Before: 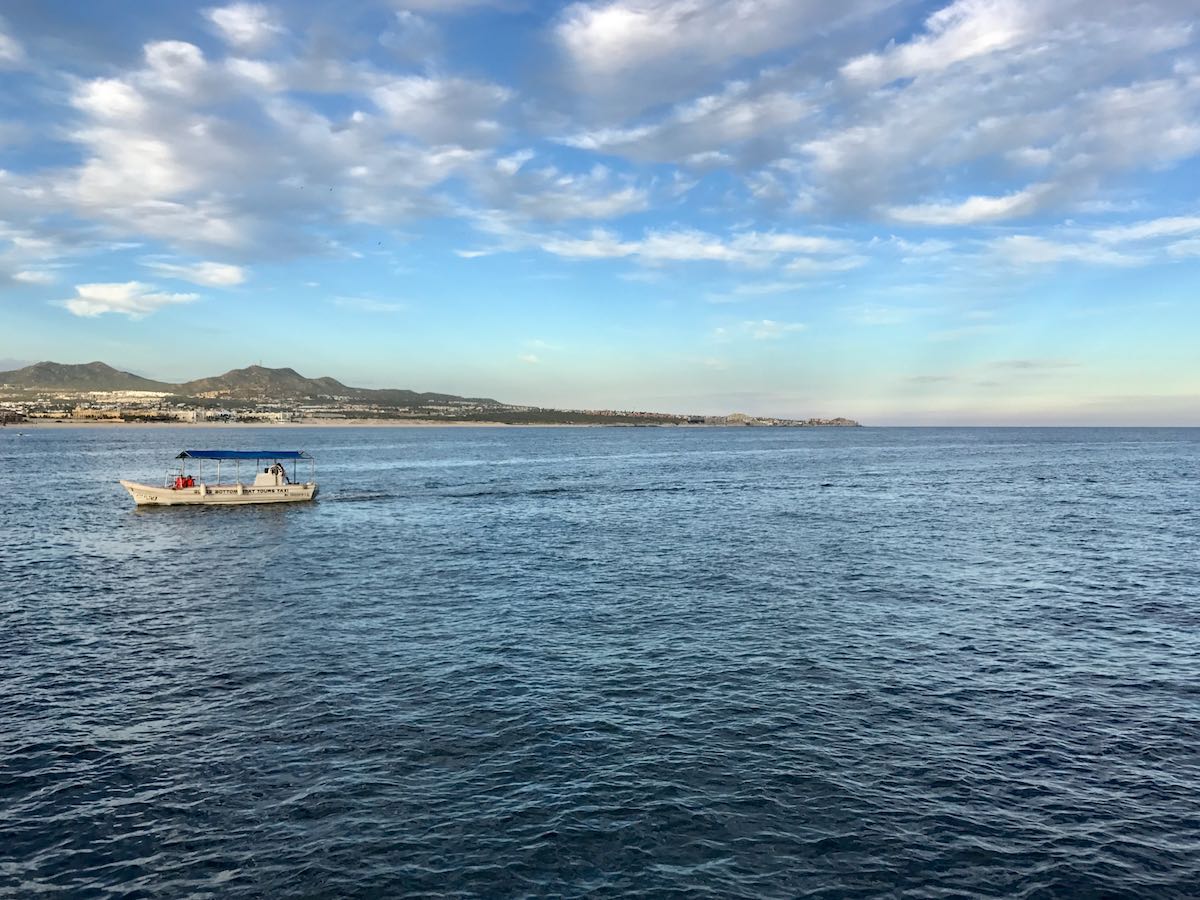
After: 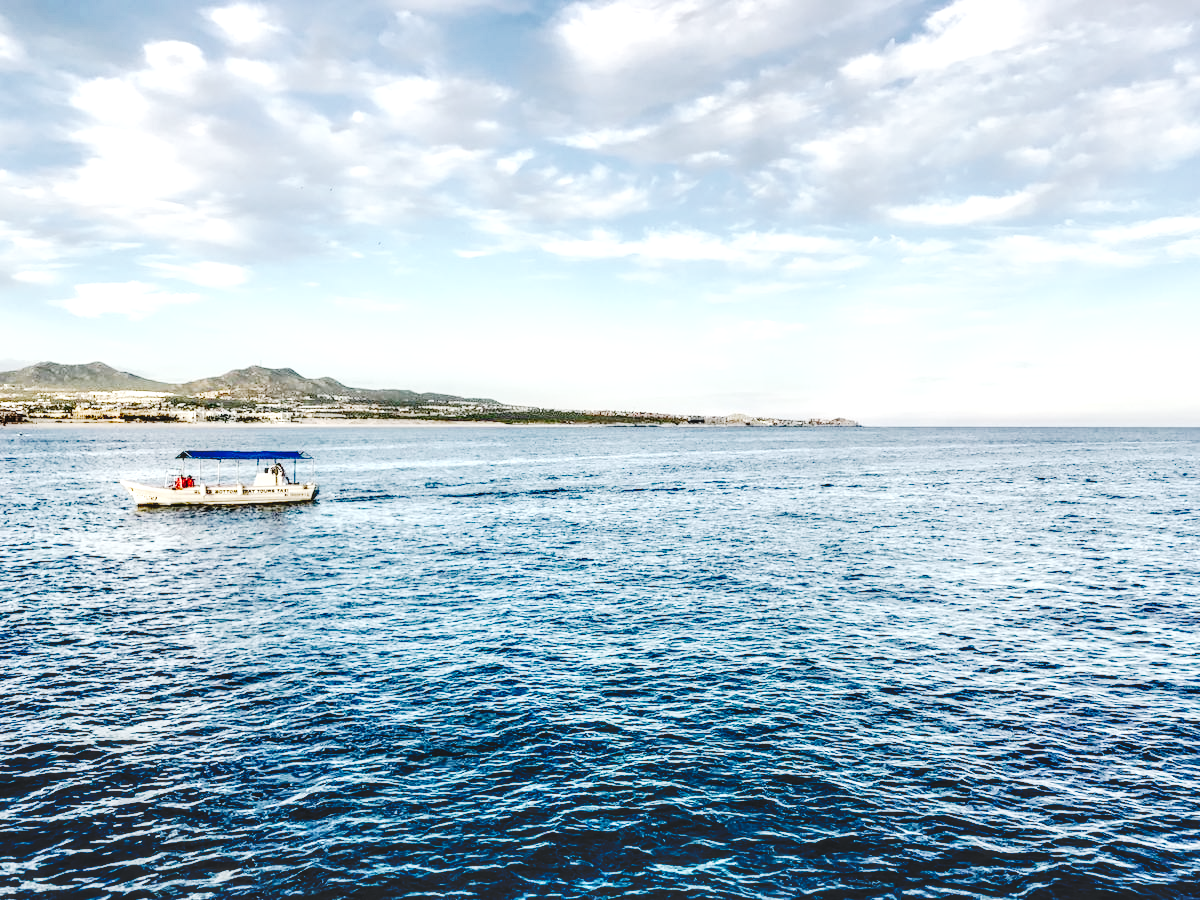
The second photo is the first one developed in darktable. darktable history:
shadows and highlights: shadows 36.17, highlights -27.94, soften with gaussian
base curve: curves: ch0 [(0, 0) (0.032, 0.037) (0.105, 0.228) (0.435, 0.76) (0.856, 0.983) (1, 1)], preserve colors none
tone curve: curves: ch0 [(0, 0) (0.003, 0.145) (0.011, 0.15) (0.025, 0.15) (0.044, 0.156) (0.069, 0.161) (0.1, 0.169) (0.136, 0.175) (0.177, 0.184) (0.224, 0.196) (0.277, 0.234) (0.335, 0.291) (0.399, 0.391) (0.468, 0.505) (0.543, 0.633) (0.623, 0.742) (0.709, 0.826) (0.801, 0.882) (0.898, 0.93) (1, 1)], preserve colors none
local contrast: detail 161%
